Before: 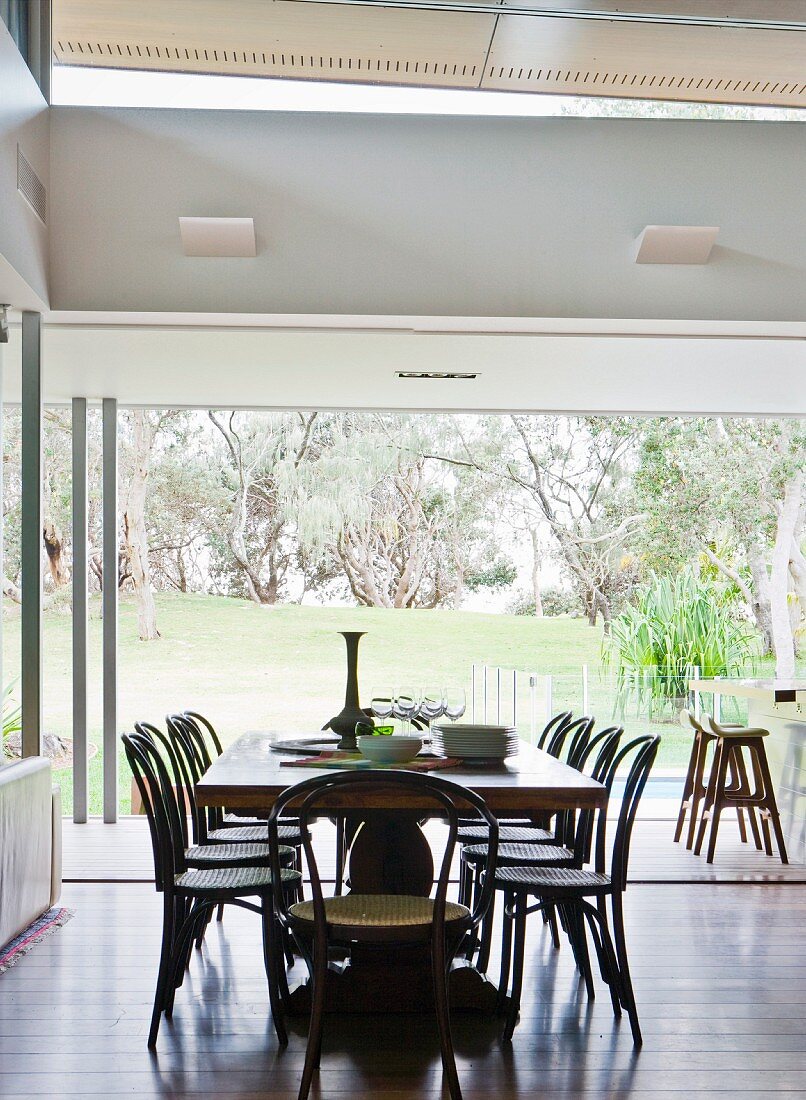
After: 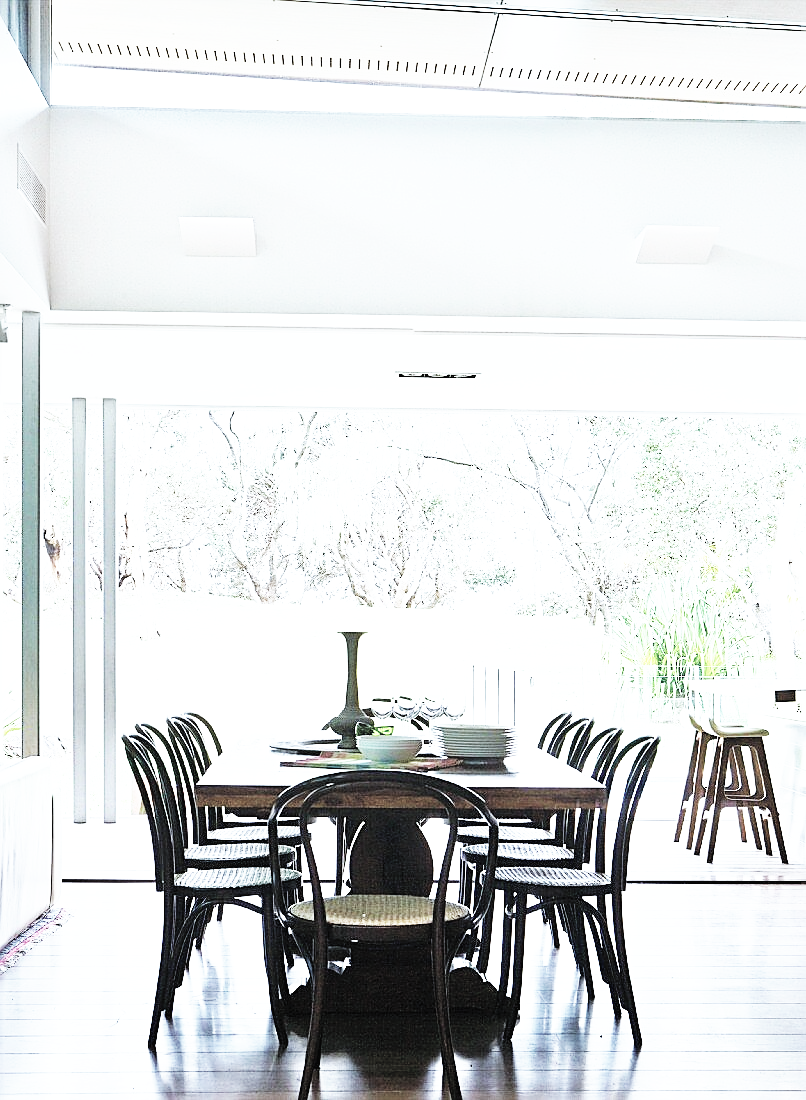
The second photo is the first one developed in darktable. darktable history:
color calibration: illuminant F (fluorescent), F source F9 (Cool White Deluxe 4150 K) – high CRI, x 0.374, y 0.373, temperature 4149.36 K
contrast brightness saturation: brightness 0.182, saturation -0.514
base curve: curves: ch0 [(0, 0) (0.007, 0.004) (0.027, 0.03) (0.046, 0.07) (0.207, 0.54) (0.442, 0.872) (0.673, 0.972) (1, 1)], preserve colors none
sharpen: on, module defaults
exposure: black level correction 0, exposure 0.5 EV, compensate highlight preservation false
